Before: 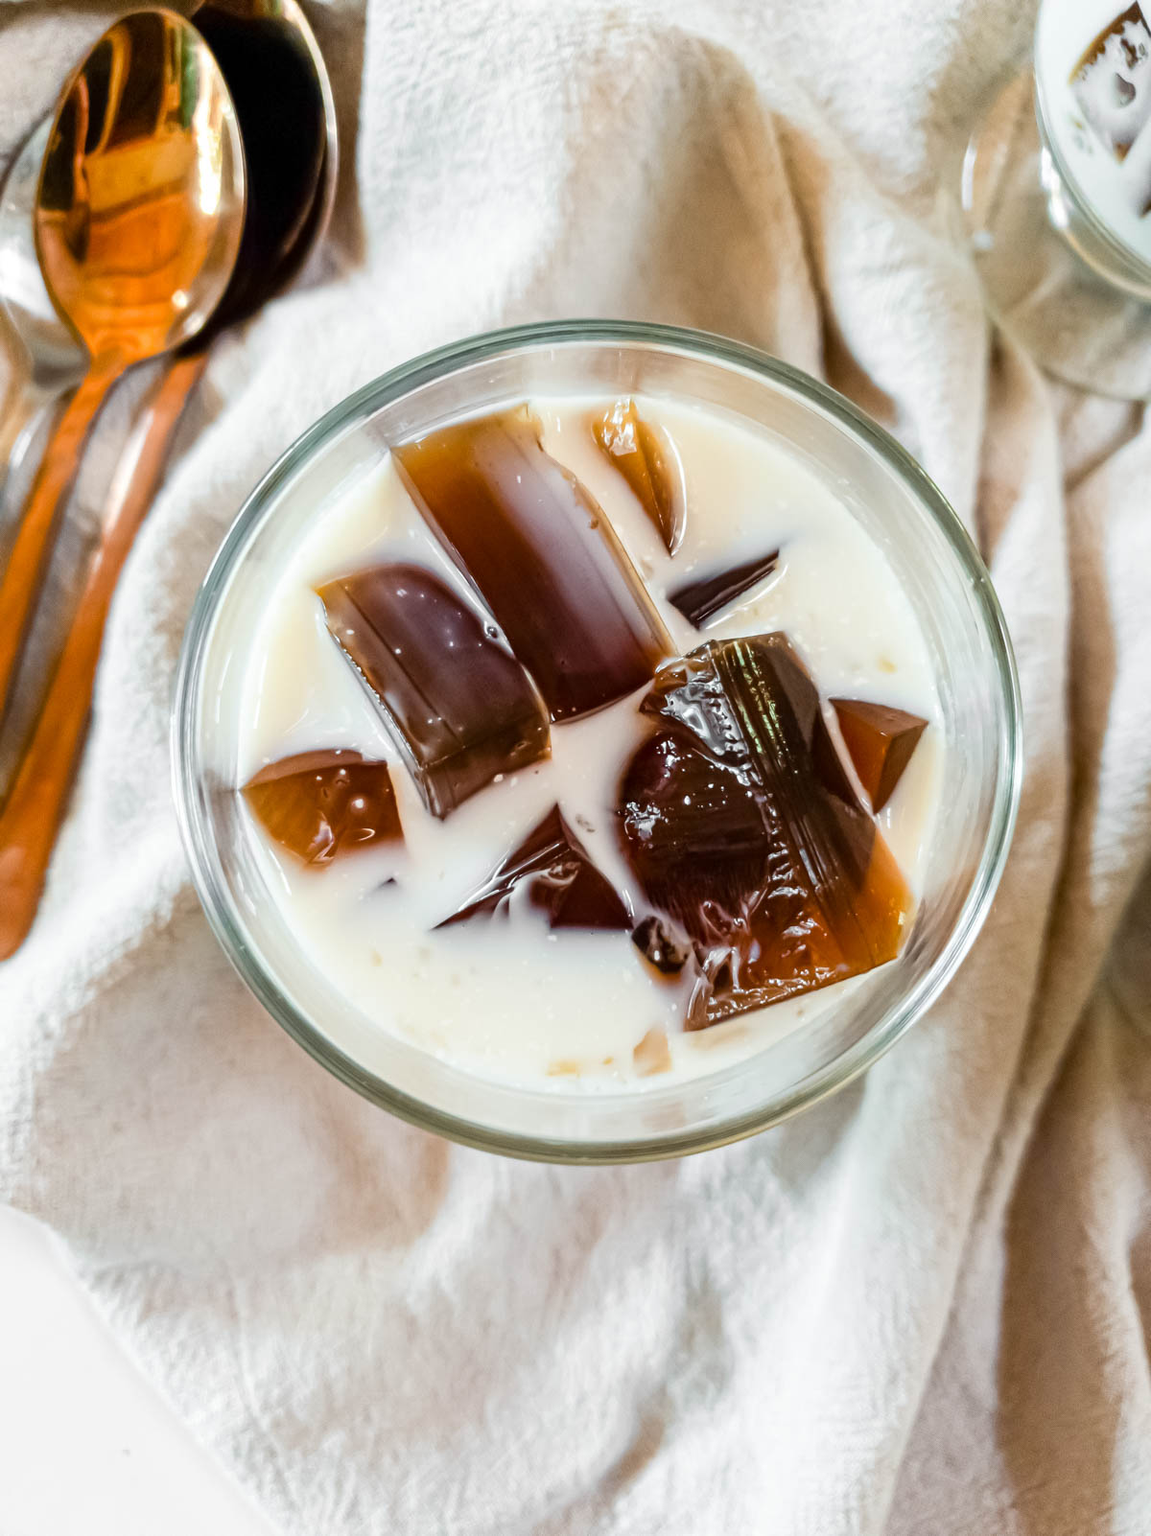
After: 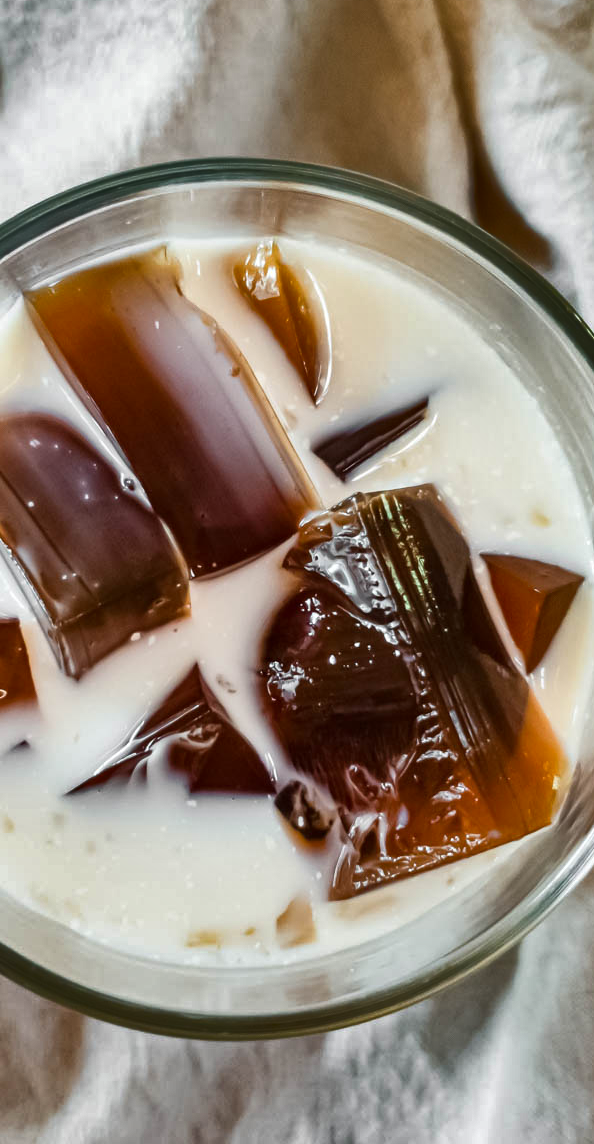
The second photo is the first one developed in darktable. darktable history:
shadows and highlights: shadows 24.5, highlights -78.15, soften with gaussian
contrast brightness saturation: contrast 0.05
crop: left 32.075%, top 10.976%, right 18.355%, bottom 17.596%
